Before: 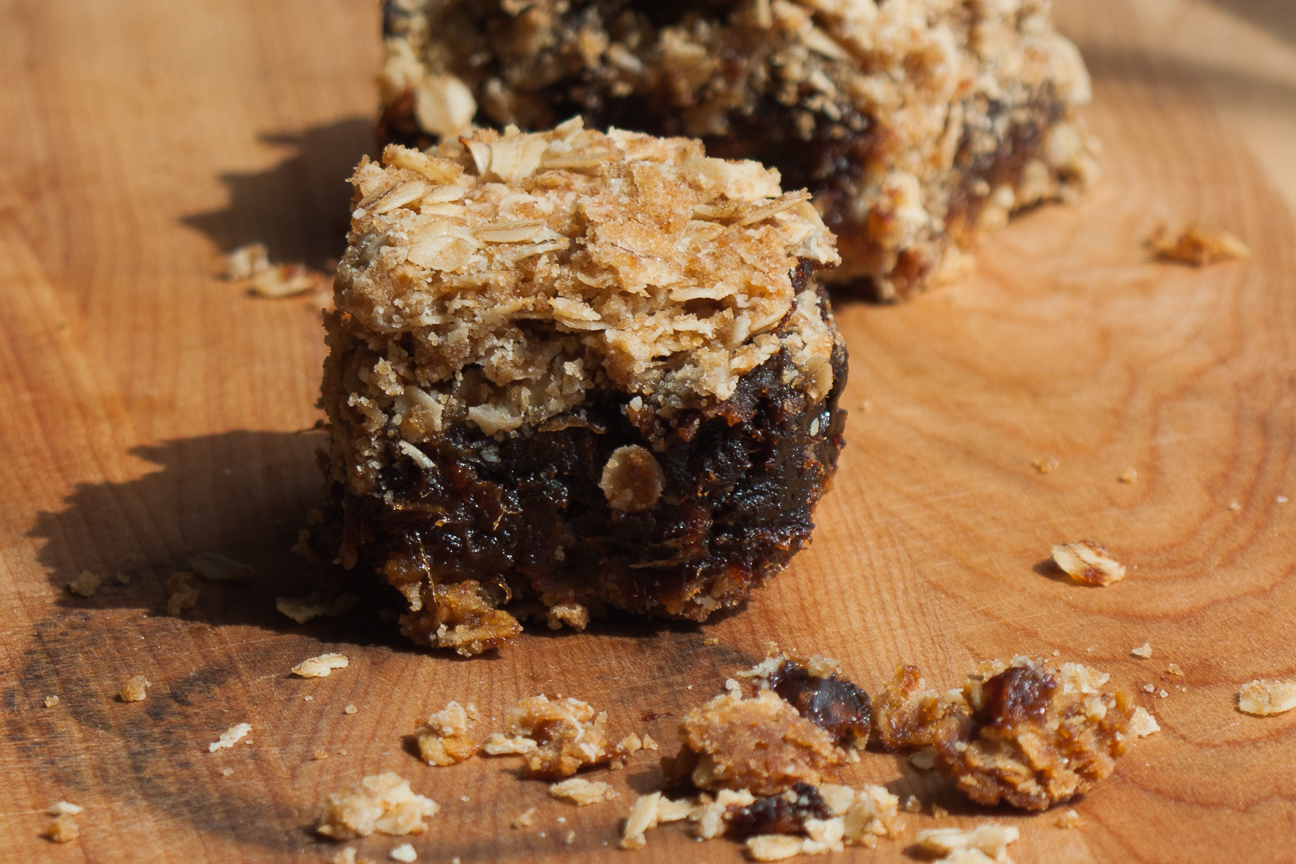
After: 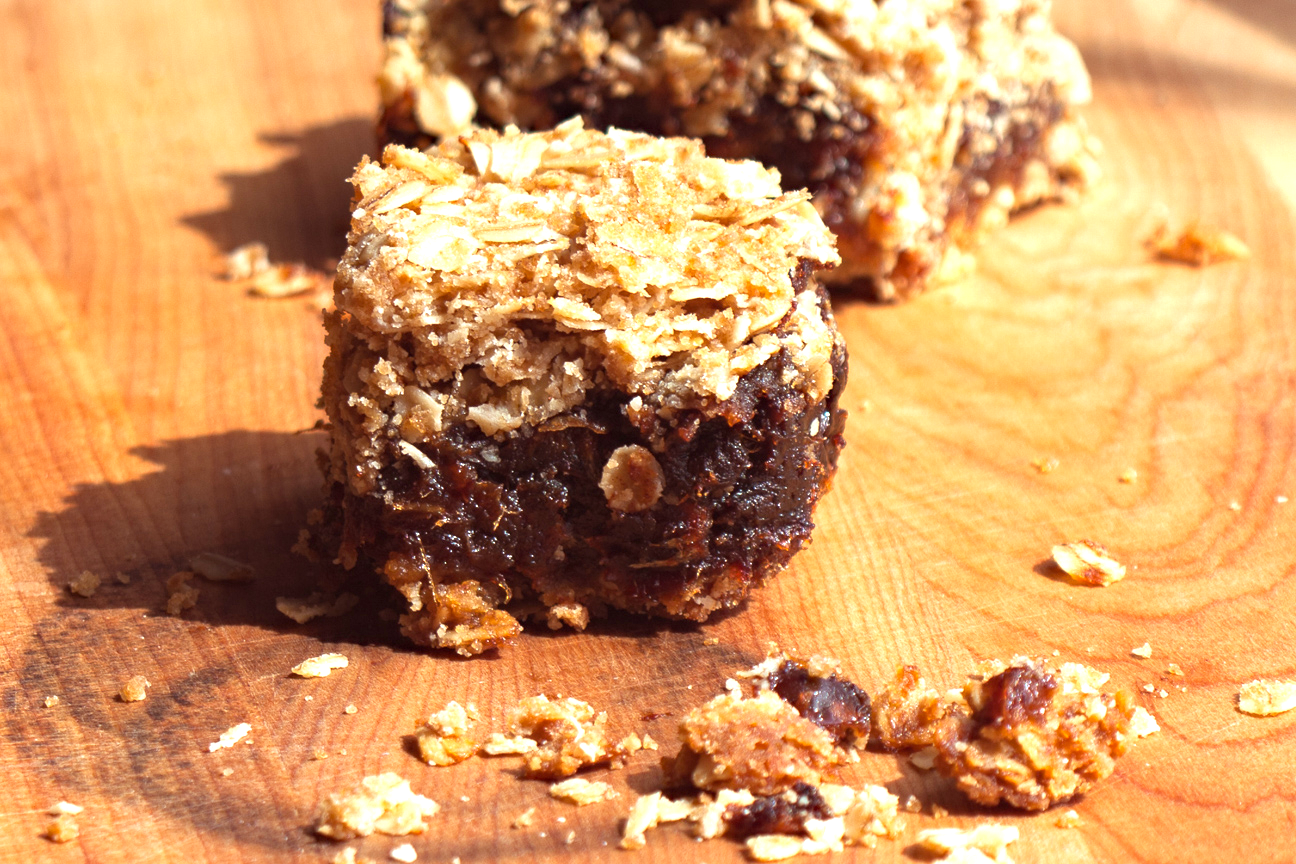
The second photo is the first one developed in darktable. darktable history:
haze removal: compatibility mode true, adaptive false
rgb levels: mode RGB, independent channels, levels [[0, 0.474, 1], [0, 0.5, 1], [0, 0.5, 1]]
exposure: black level correction 0, exposure 1.2 EV, compensate highlight preservation false
